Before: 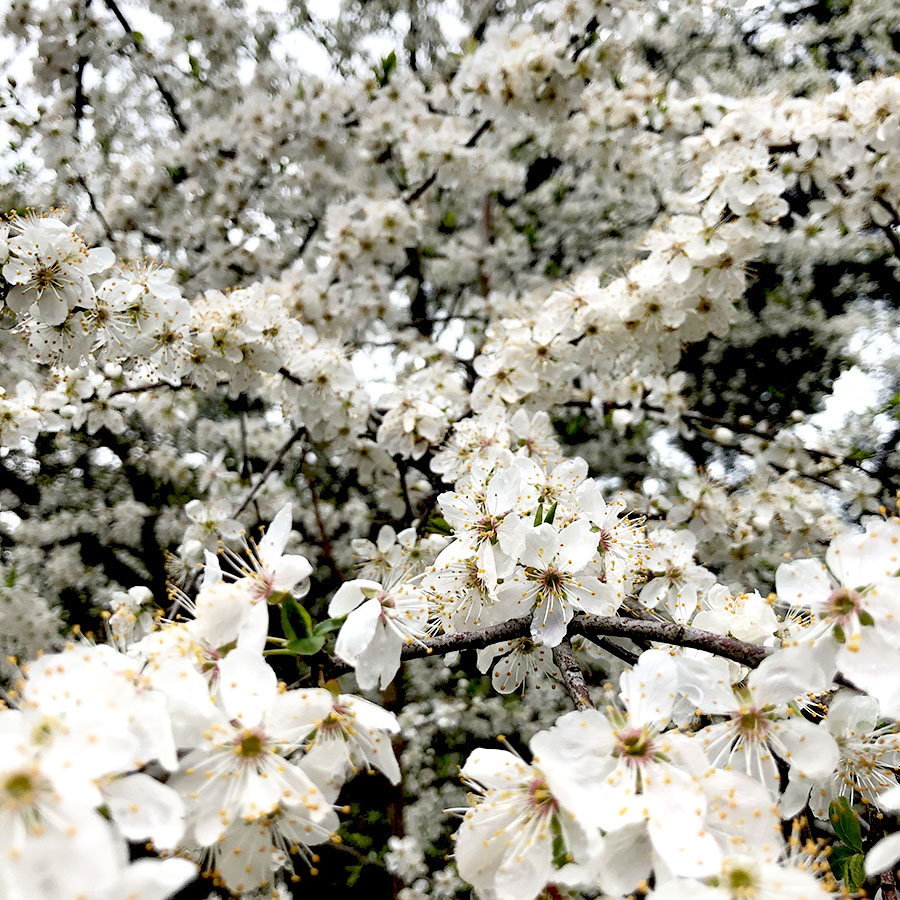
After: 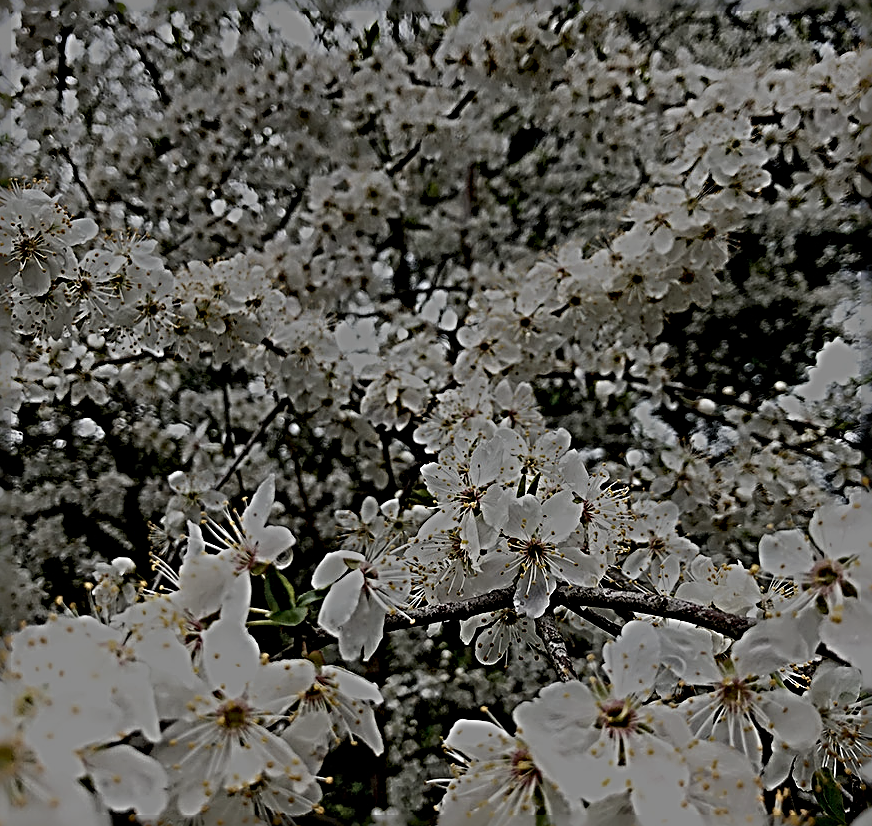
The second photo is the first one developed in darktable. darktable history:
sharpen: radius 4.001, amount 2
exposure: exposure -2.002 EV, compensate highlight preservation false
crop: left 1.964%, top 3.251%, right 1.122%, bottom 4.933%
